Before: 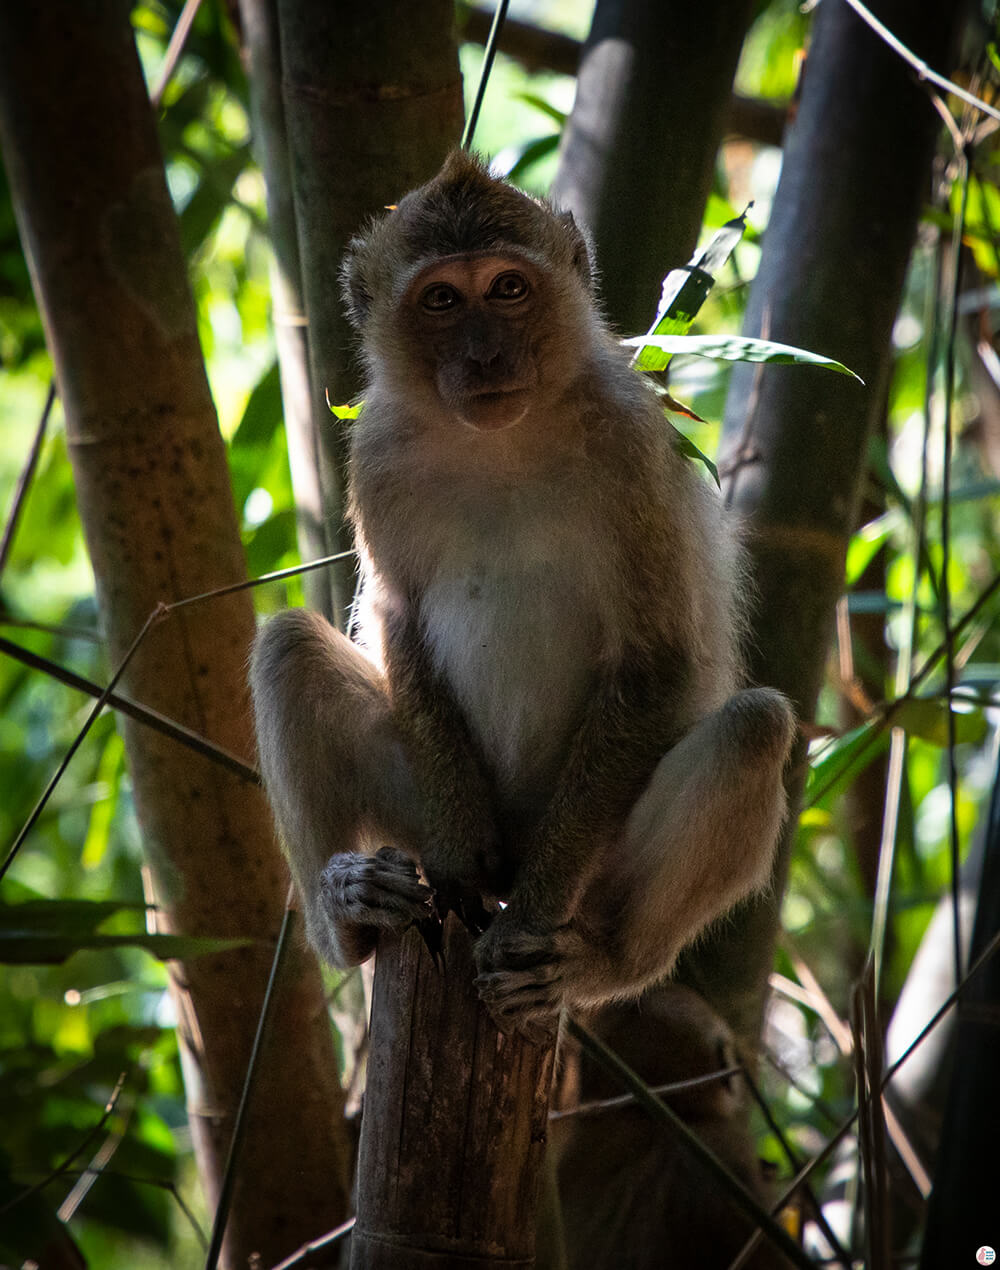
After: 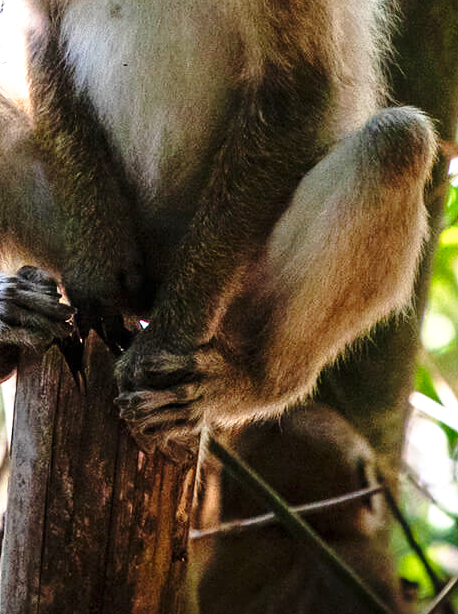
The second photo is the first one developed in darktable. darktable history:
crop: left 35.976%, top 45.819%, right 18.162%, bottom 5.807%
exposure: exposure 1 EV, compensate highlight preservation false
base curve: curves: ch0 [(0, 0) (0.028, 0.03) (0.121, 0.232) (0.46, 0.748) (0.859, 0.968) (1, 1)], preserve colors none
